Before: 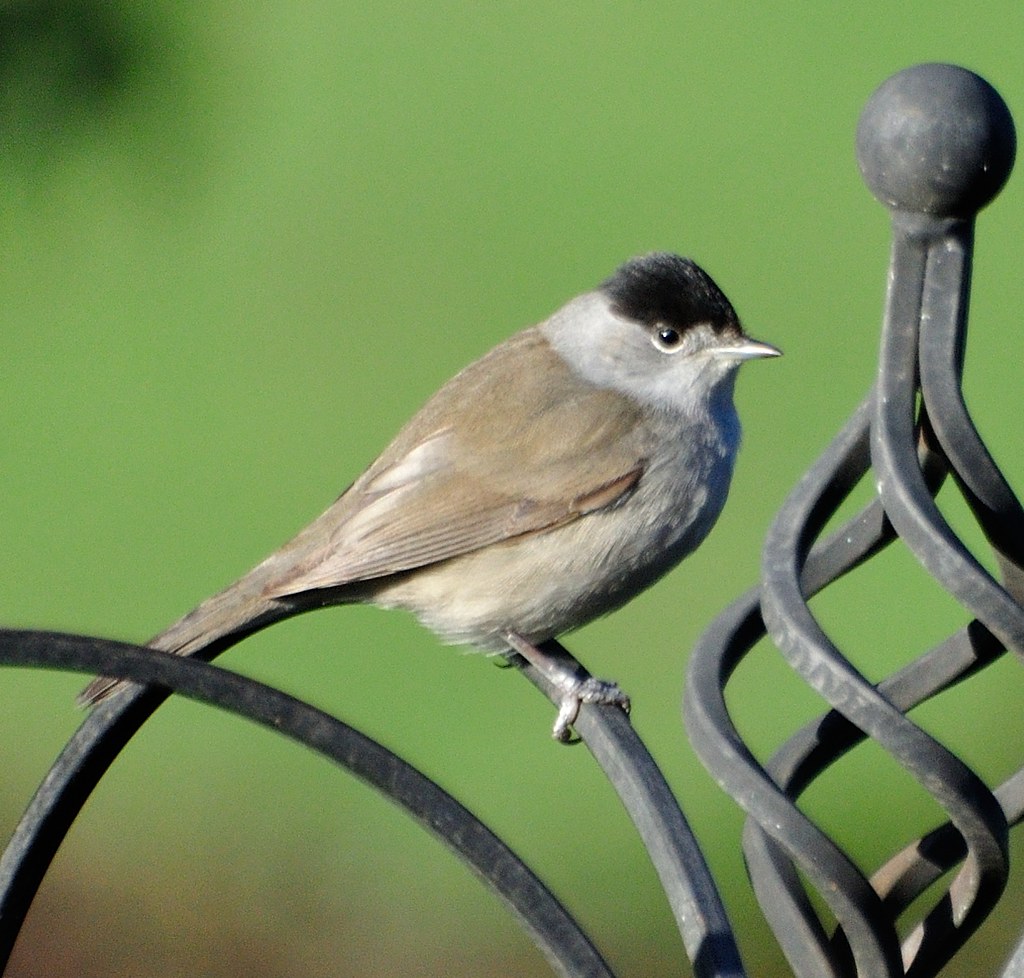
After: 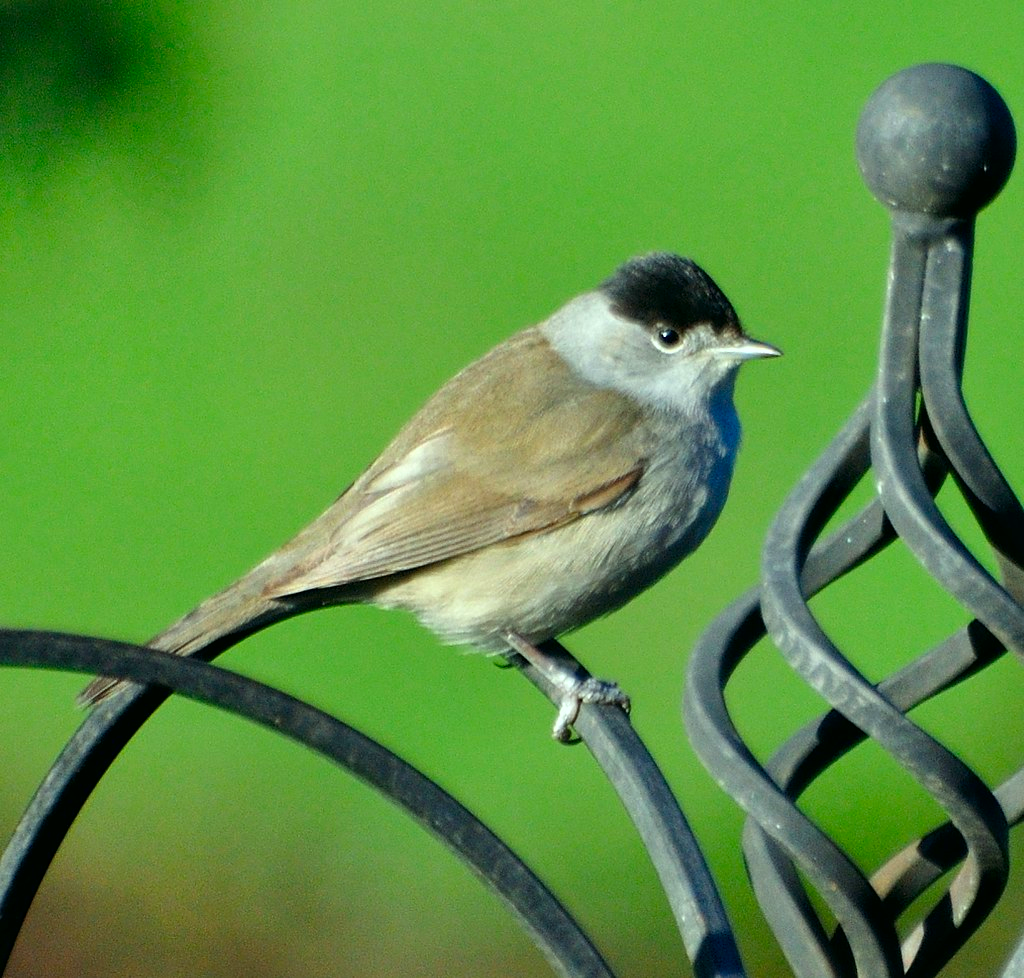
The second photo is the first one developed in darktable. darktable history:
local contrast: mode bilateral grid, contrast 20, coarseness 50, detail 120%, midtone range 0.2
color correction: highlights a* -7.33, highlights b* 1.26, shadows a* -3.55, saturation 1.4
